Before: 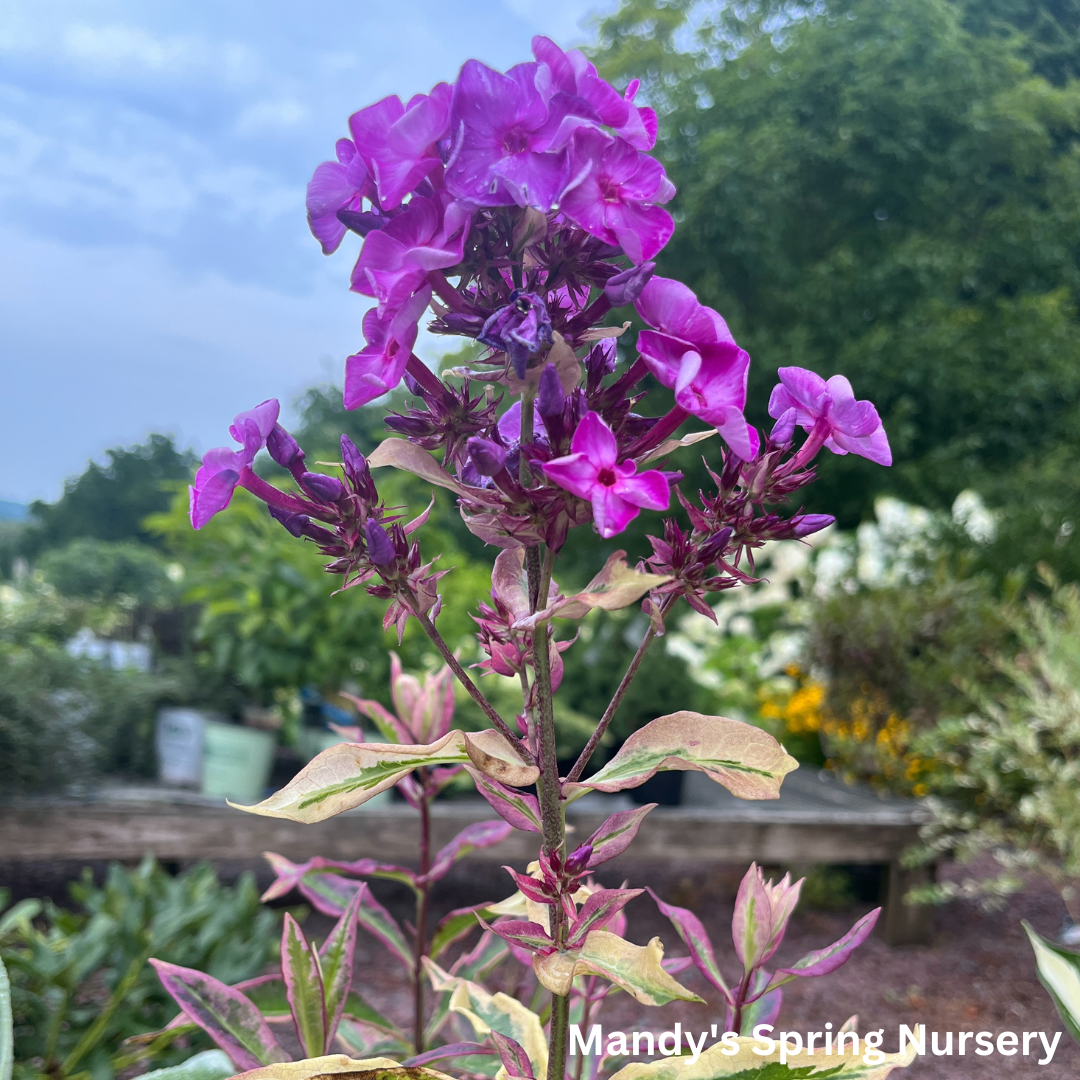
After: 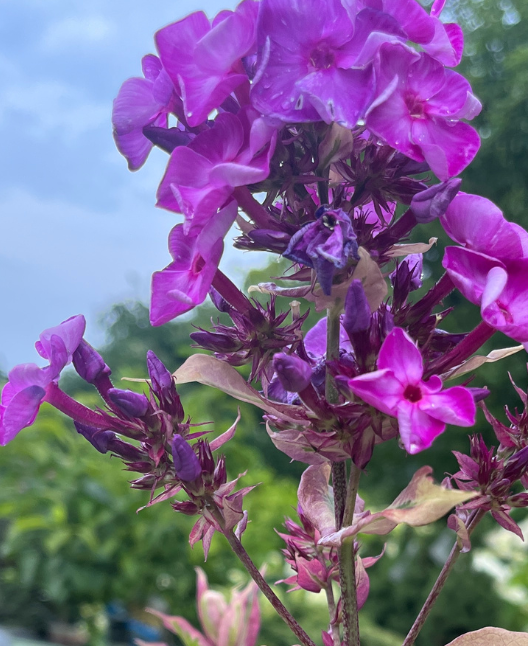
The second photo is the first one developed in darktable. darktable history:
crop: left 17.963%, top 7.853%, right 33.065%, bottom 32.297%
contrast equalizer: y [[0.5 ×6], [0.5 ×6], [0.5, 0.5, 0.501, 0.545, 0.707, 0.863], [0 ×6], [0 ×6]]
